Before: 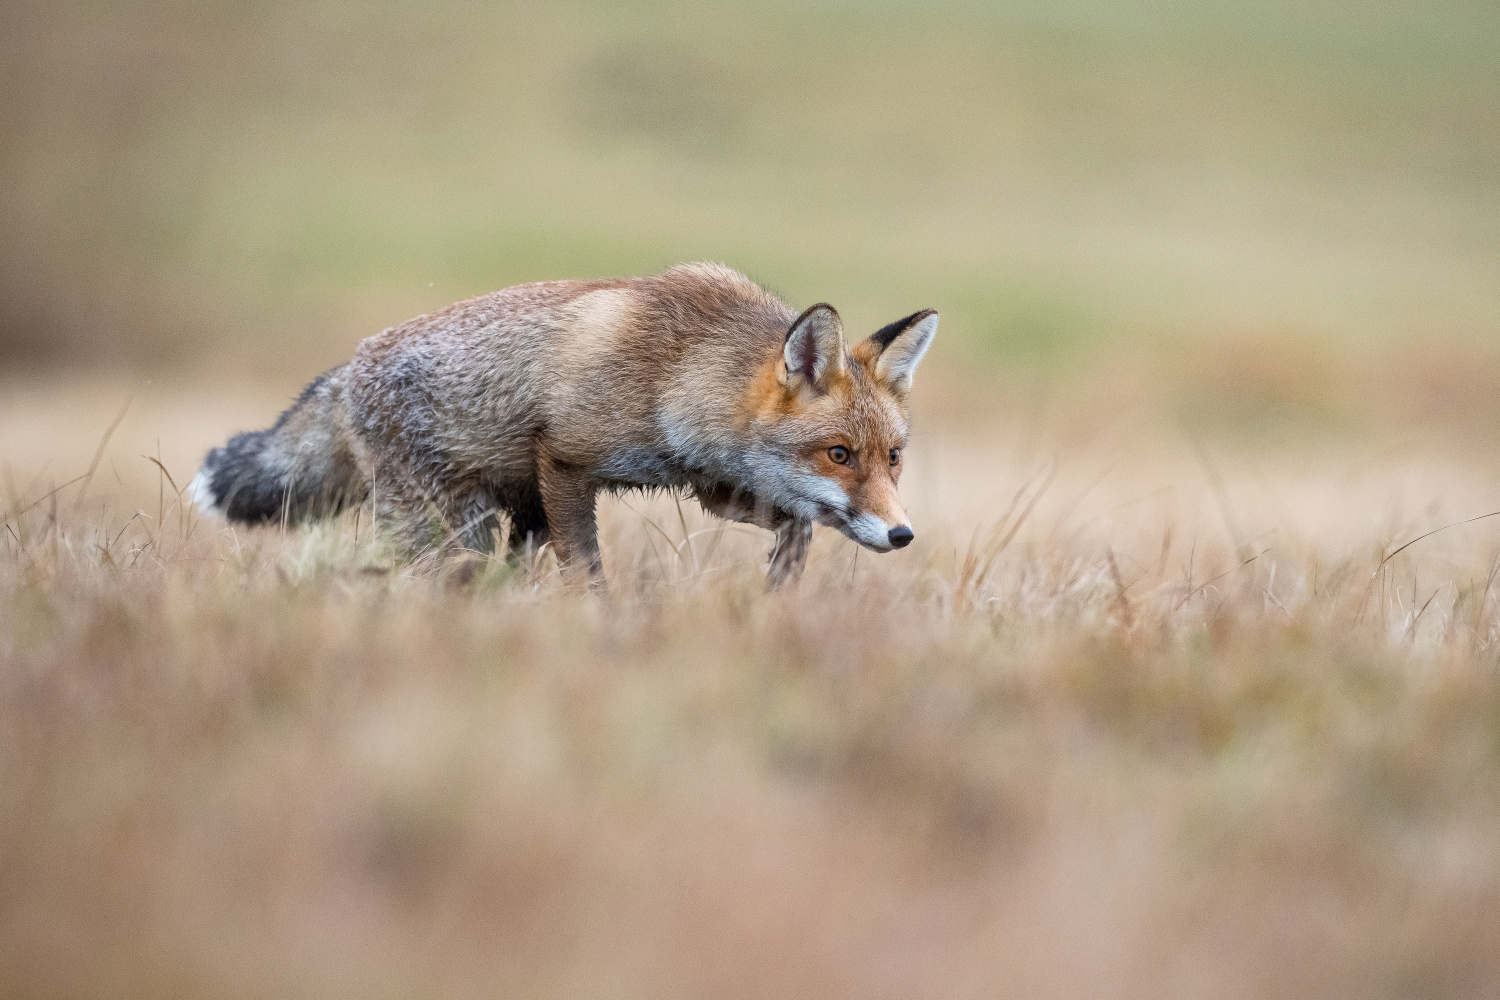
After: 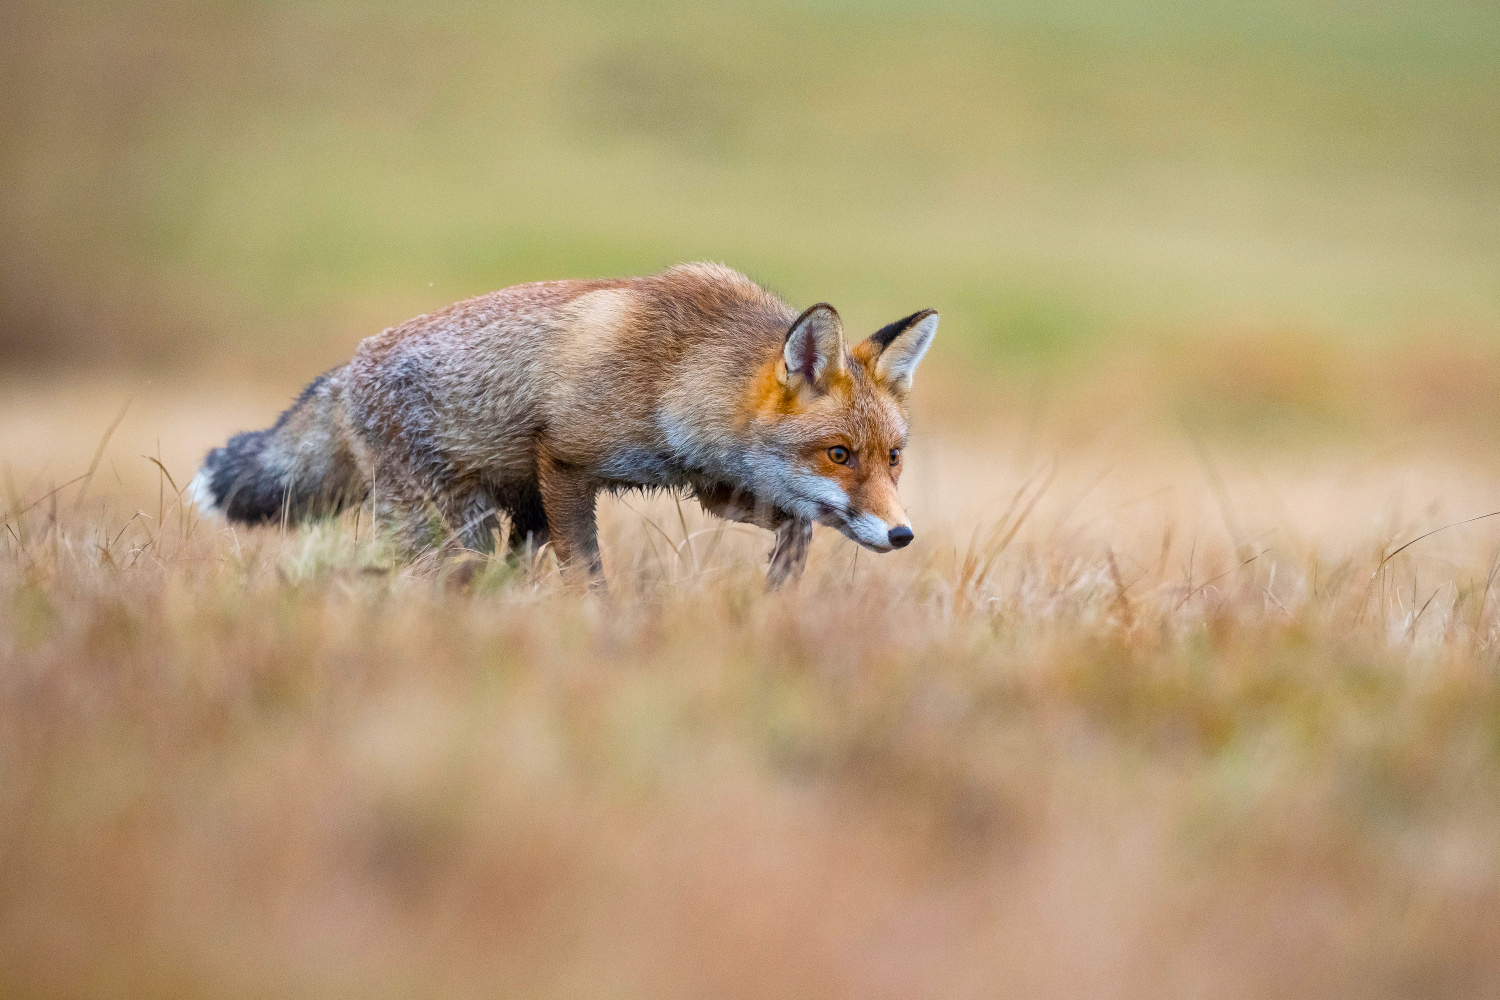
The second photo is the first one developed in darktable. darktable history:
color balance rgb: linear chroma grading › global chroma 15.426%, perceptual saturation grading › global saturation 19.941%, global vibrance 20%
